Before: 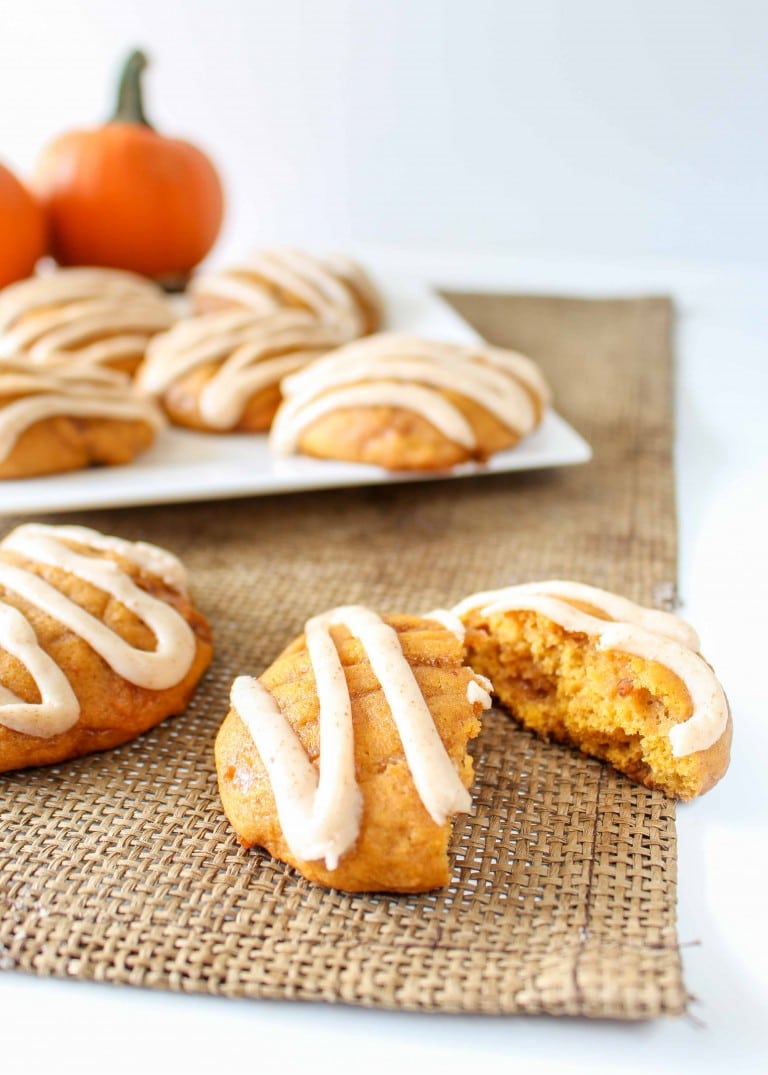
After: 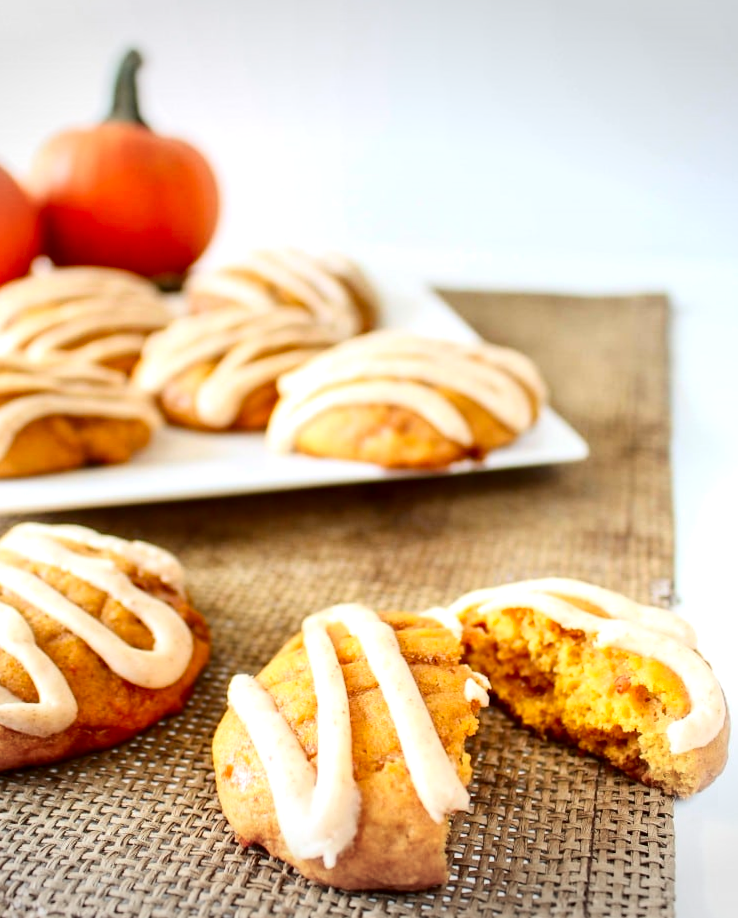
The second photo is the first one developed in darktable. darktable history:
exposure: exposure 0.2 EV, compensate highlight preservation false
contrast brightness saturation: contrast 0.19, brightness -0.11, saturation 0.21
crop and rotate: angle 0.2°, left 0.275%, right 3.127%, bottom 14.18%
vignetting: fall-off start 100%, brightness -0.282, width/height ratio 1.31
